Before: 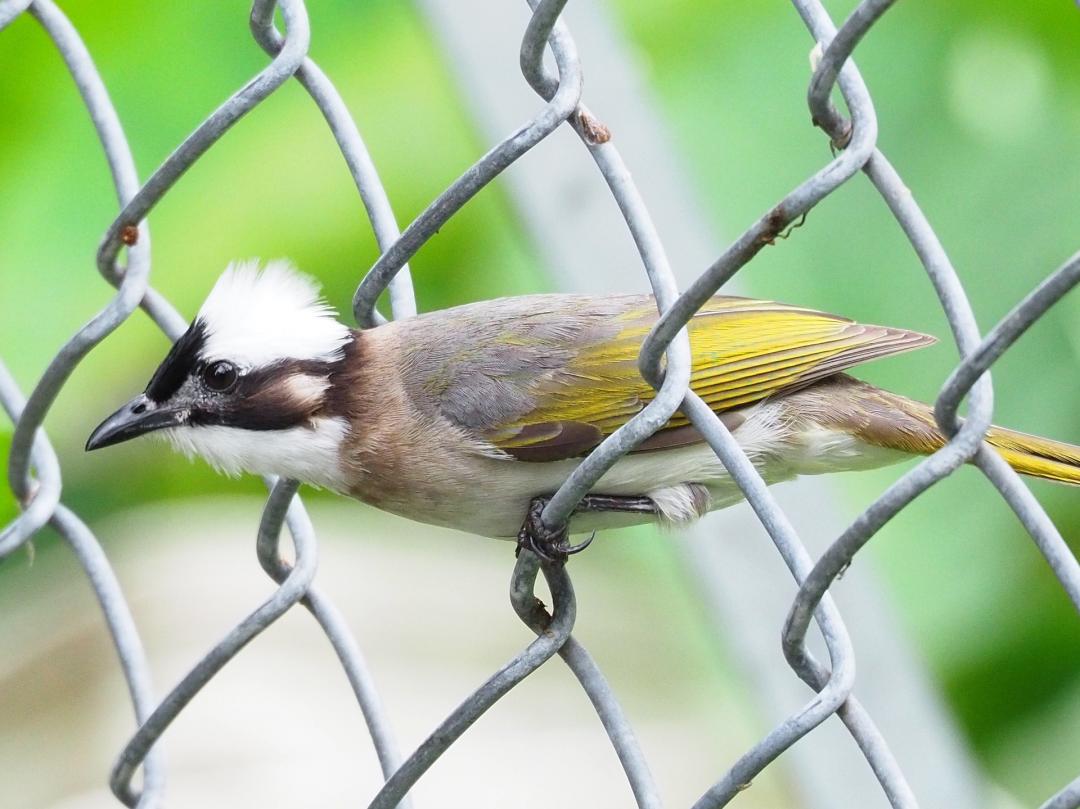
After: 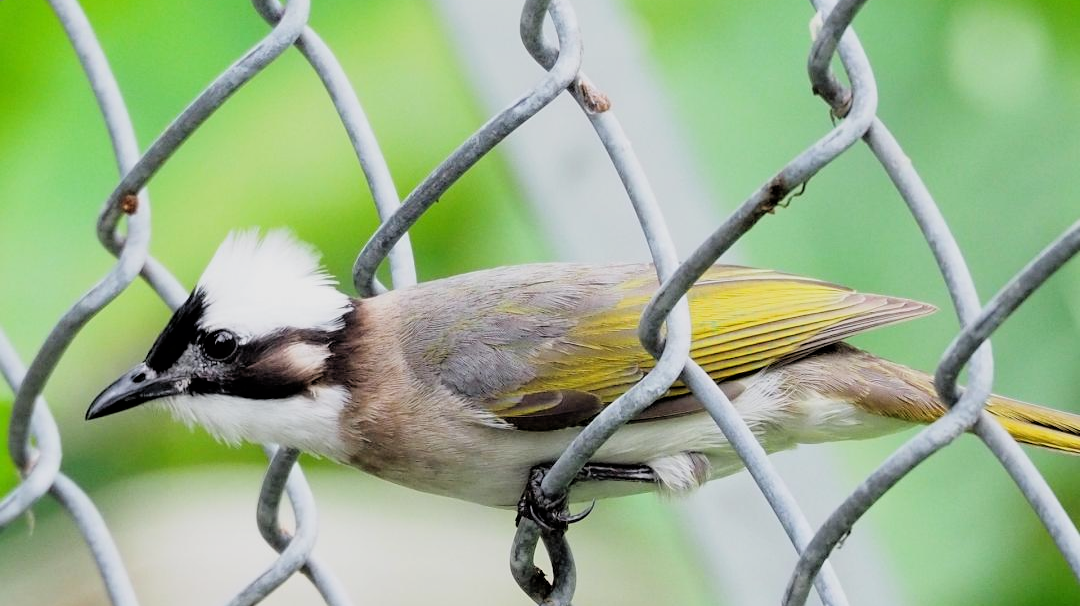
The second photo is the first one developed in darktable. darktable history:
crop: top 3.857%, bottom 21.132%
filmic rgb: black relative exposure -3.86 EV, white relative exposure 3.48 EV, hardness 2.63, contrast 1.103
